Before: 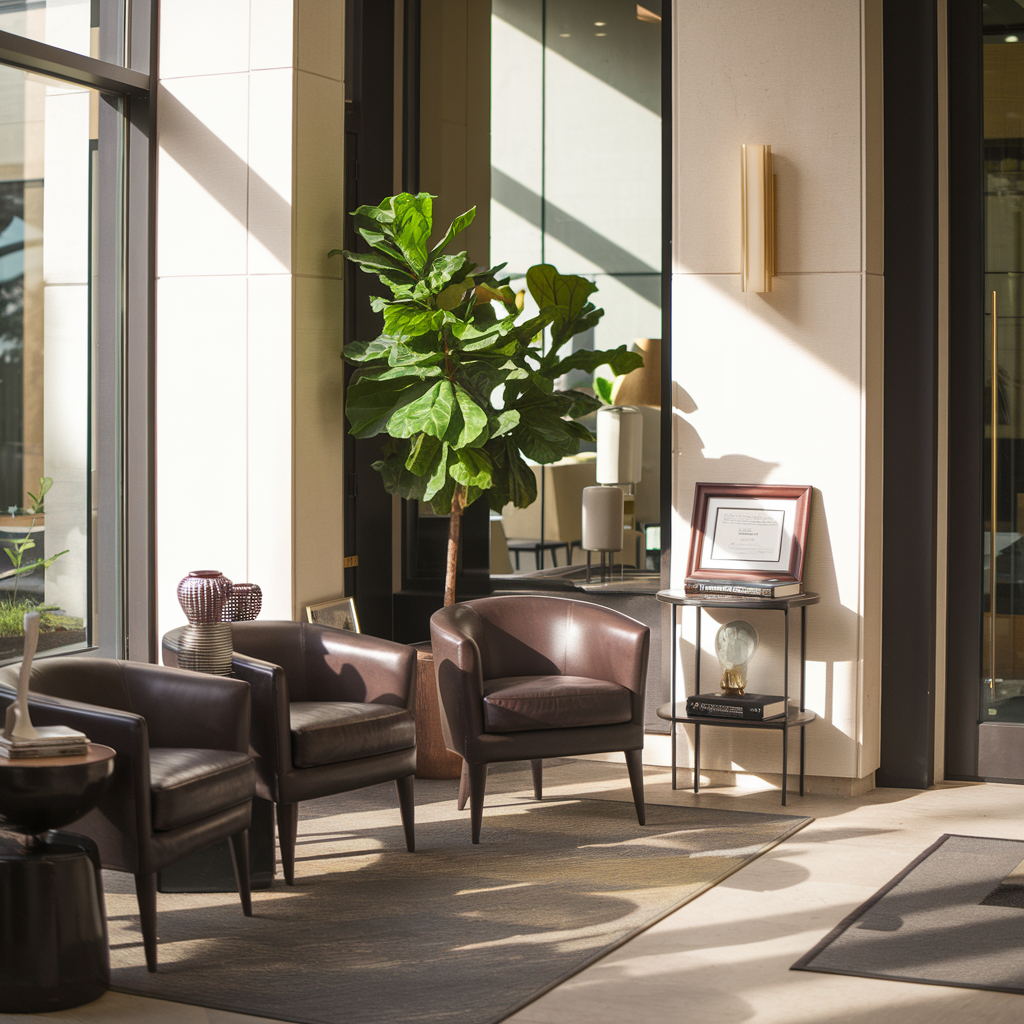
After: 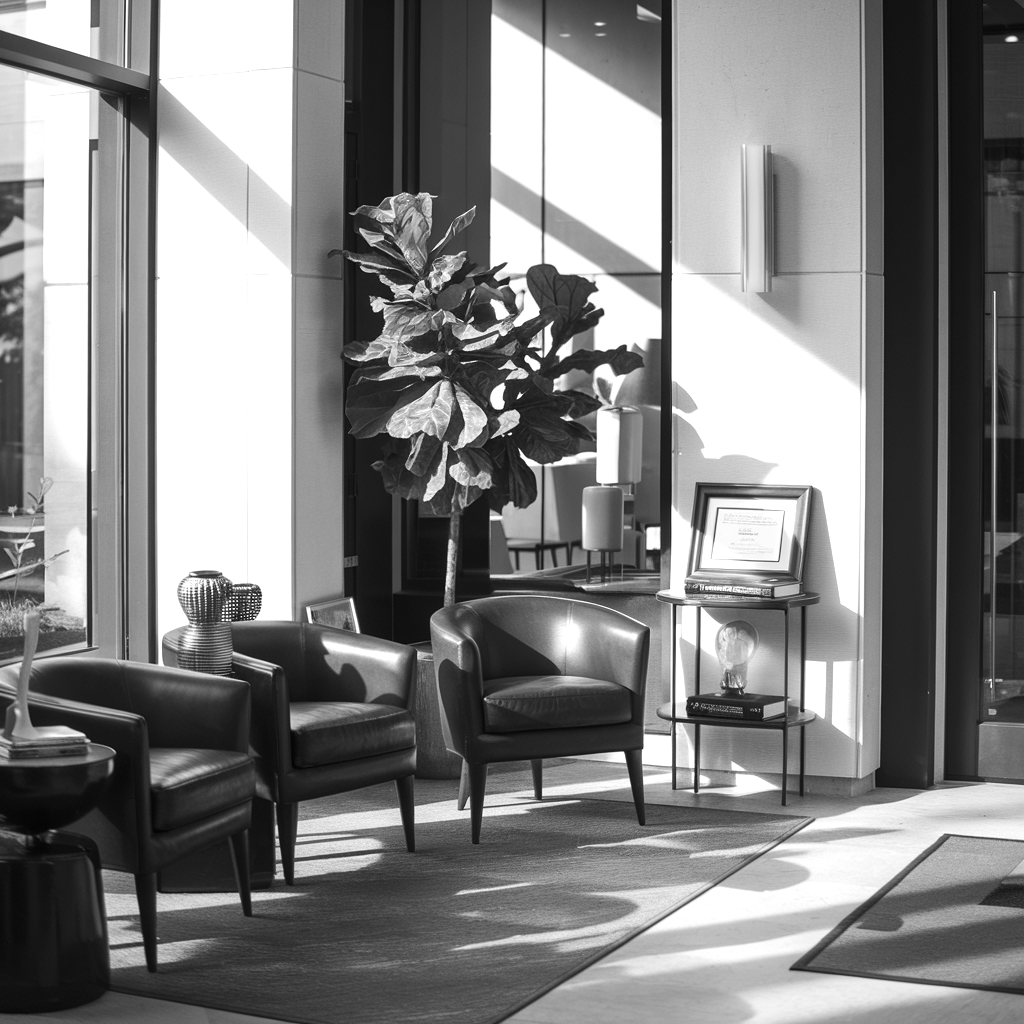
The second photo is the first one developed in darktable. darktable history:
tone equalizer: -8 EV -0.417 EV, -7 EV -0.389 EV, -6 EV -0.333 EV, -5 EV -0.222 EV, -3 EV 0.222 EV, -2 EV 0.333 EV, -1 EV 0.389 EV, +0 EV 0.417 EV, edges refinement/feathering 500, mask exposure compensation -1.57 EV, preserve details no
monochrome: on, module defaults
